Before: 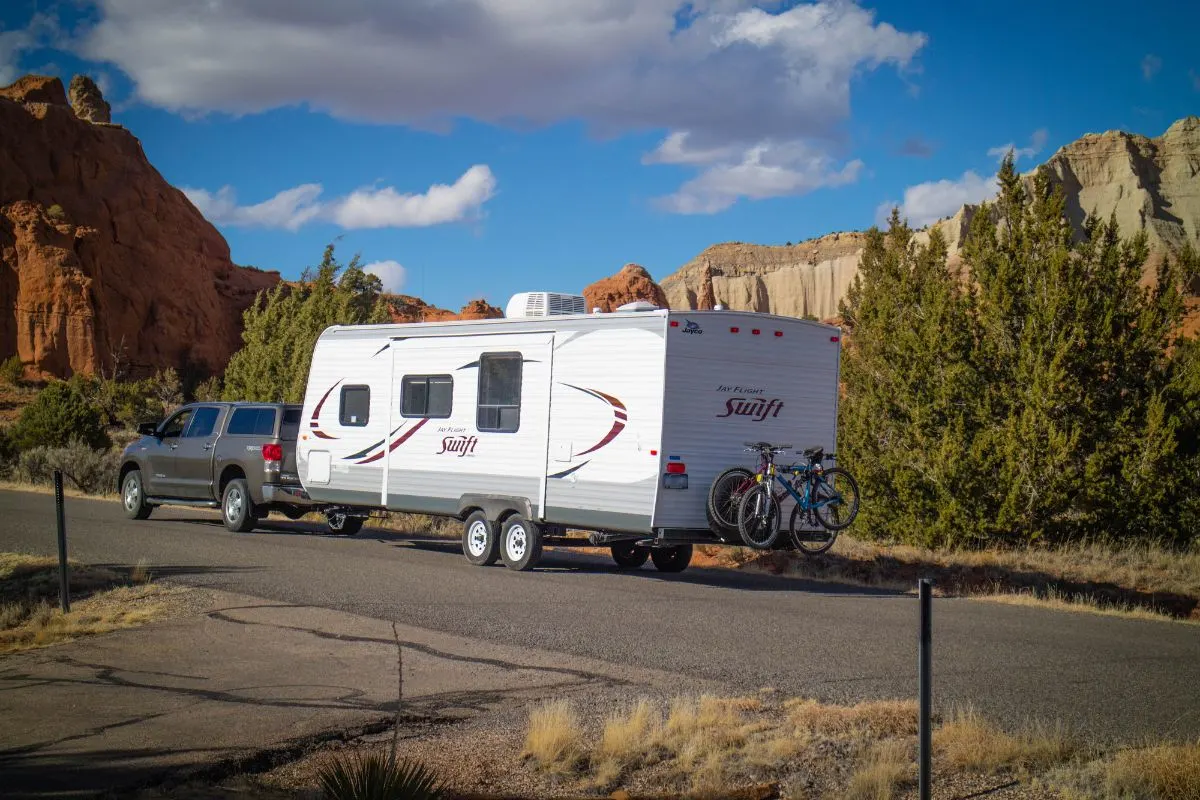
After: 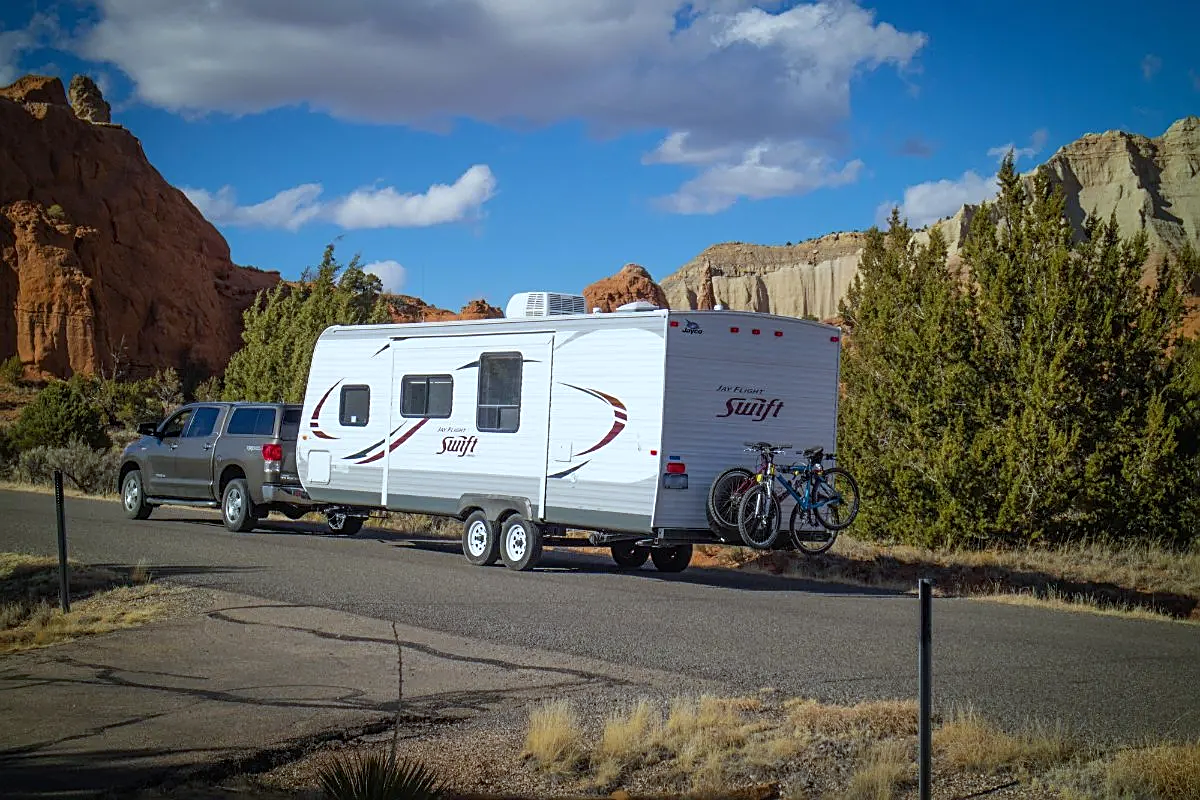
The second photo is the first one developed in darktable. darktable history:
sharpen: on, module defaults
white balance: red 0.925, blue 1.046
